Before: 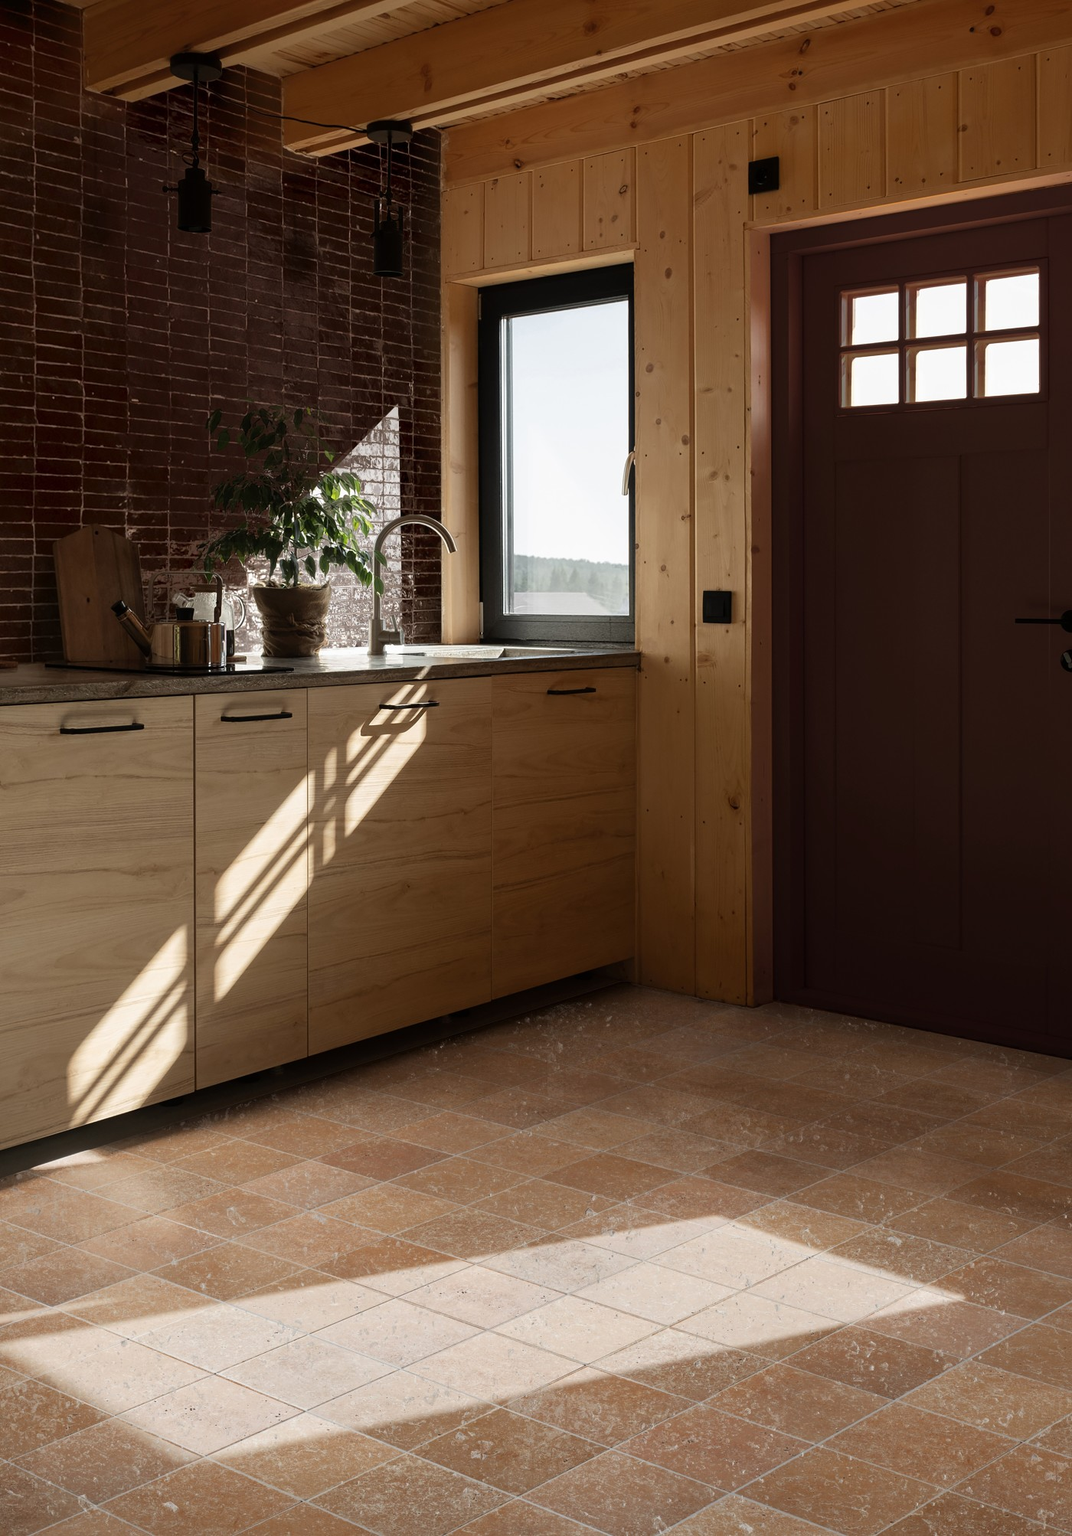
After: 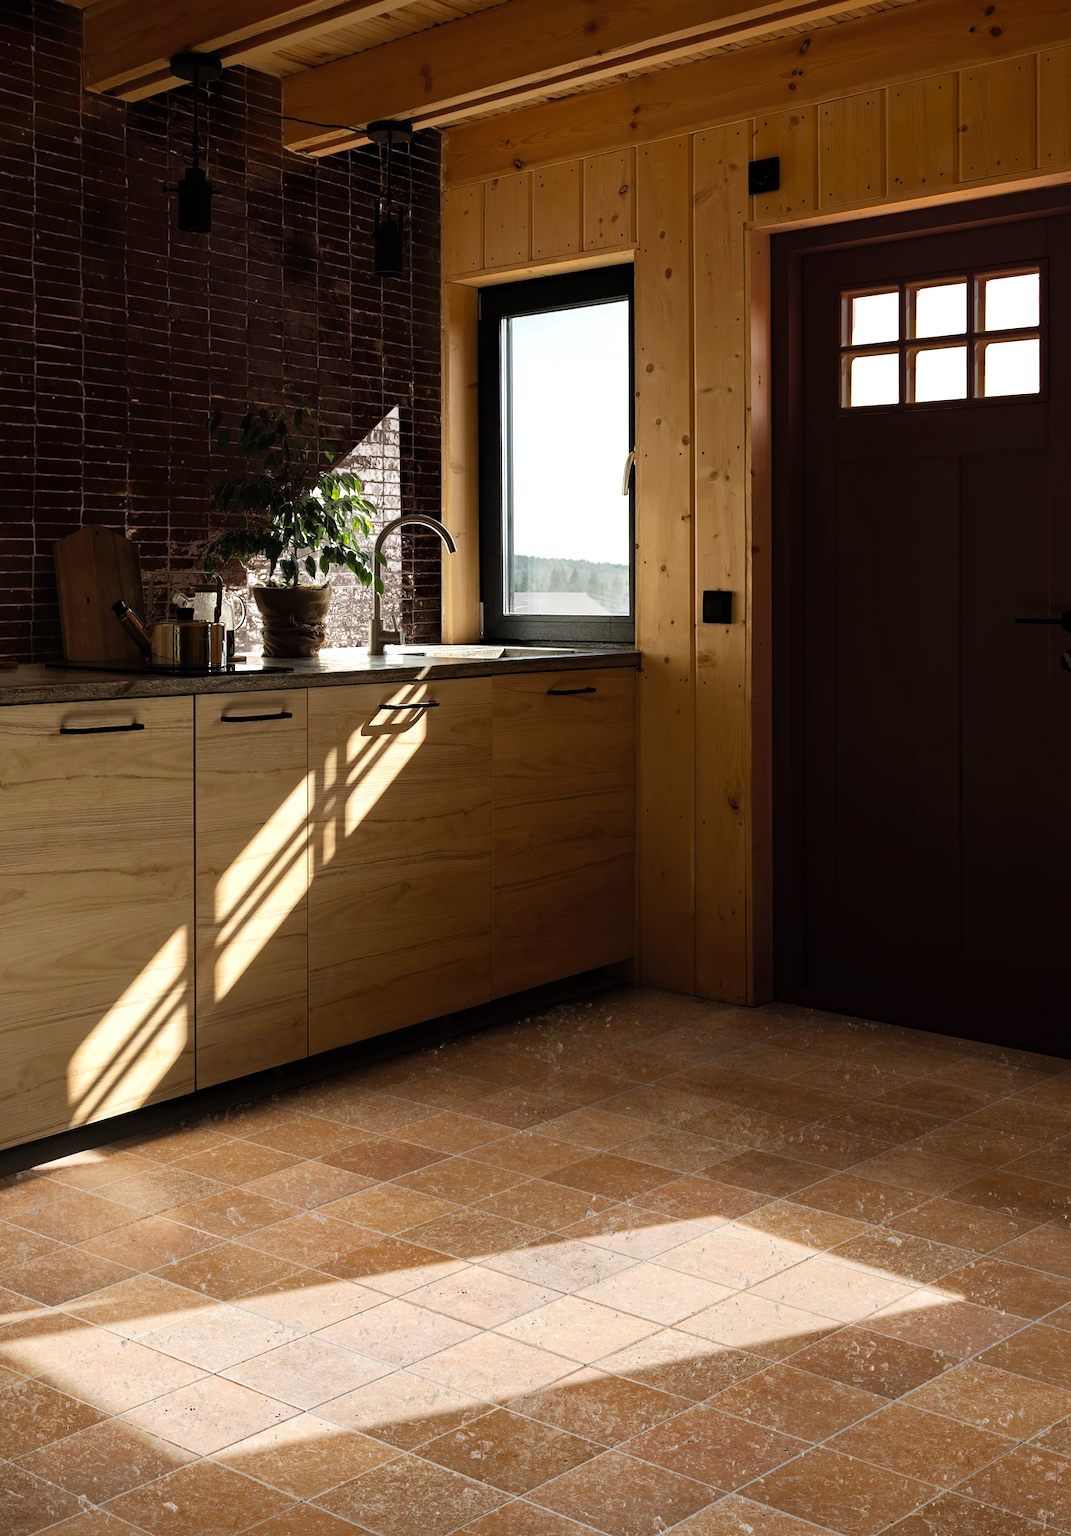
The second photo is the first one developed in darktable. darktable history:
haze removal: compatibility mode true, adaptive false
contrast brightness saturation: contrast 0.07, brightness 0.08, saturation 0.18
color balance rgb: shadows lift › luminance -10%, power › luminance -9%, linear chroma grading › global chroma 10%, global vibrance 10%, contrast 15%, saturation formula JzAzBz (2021)
